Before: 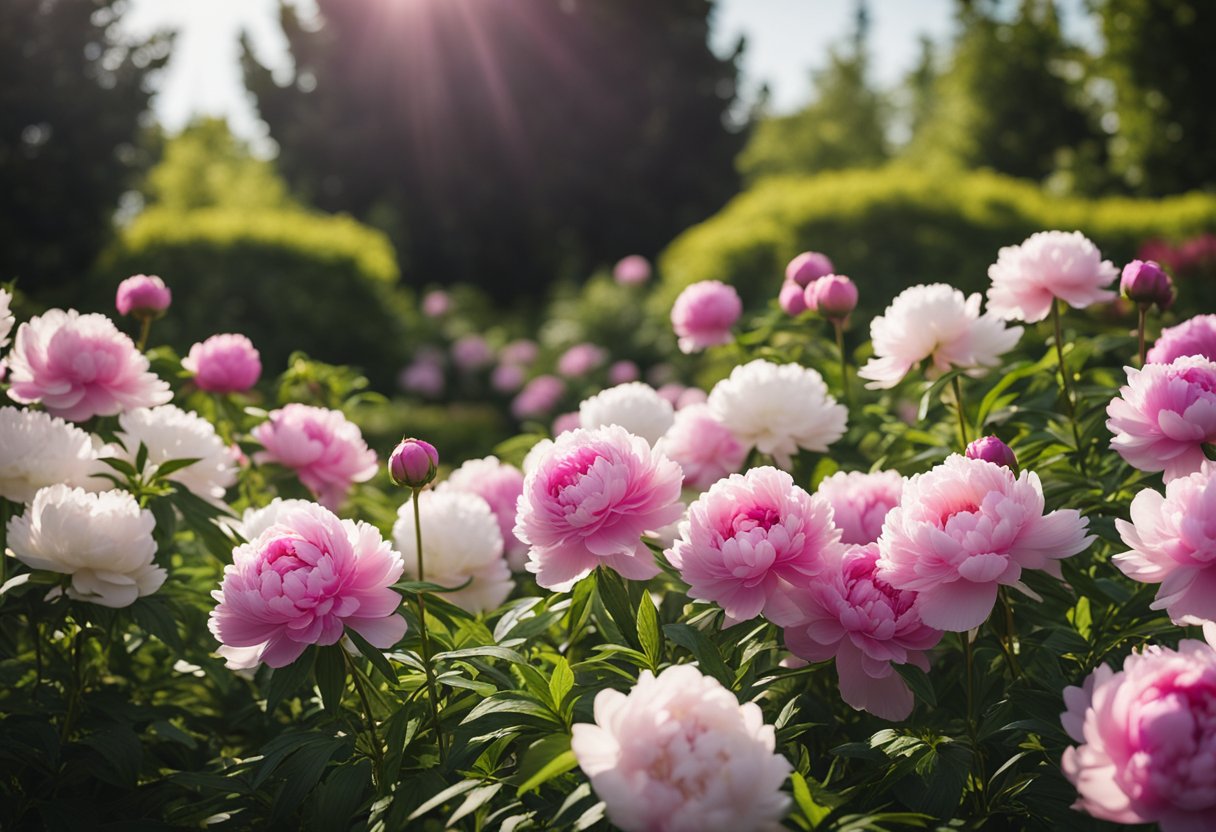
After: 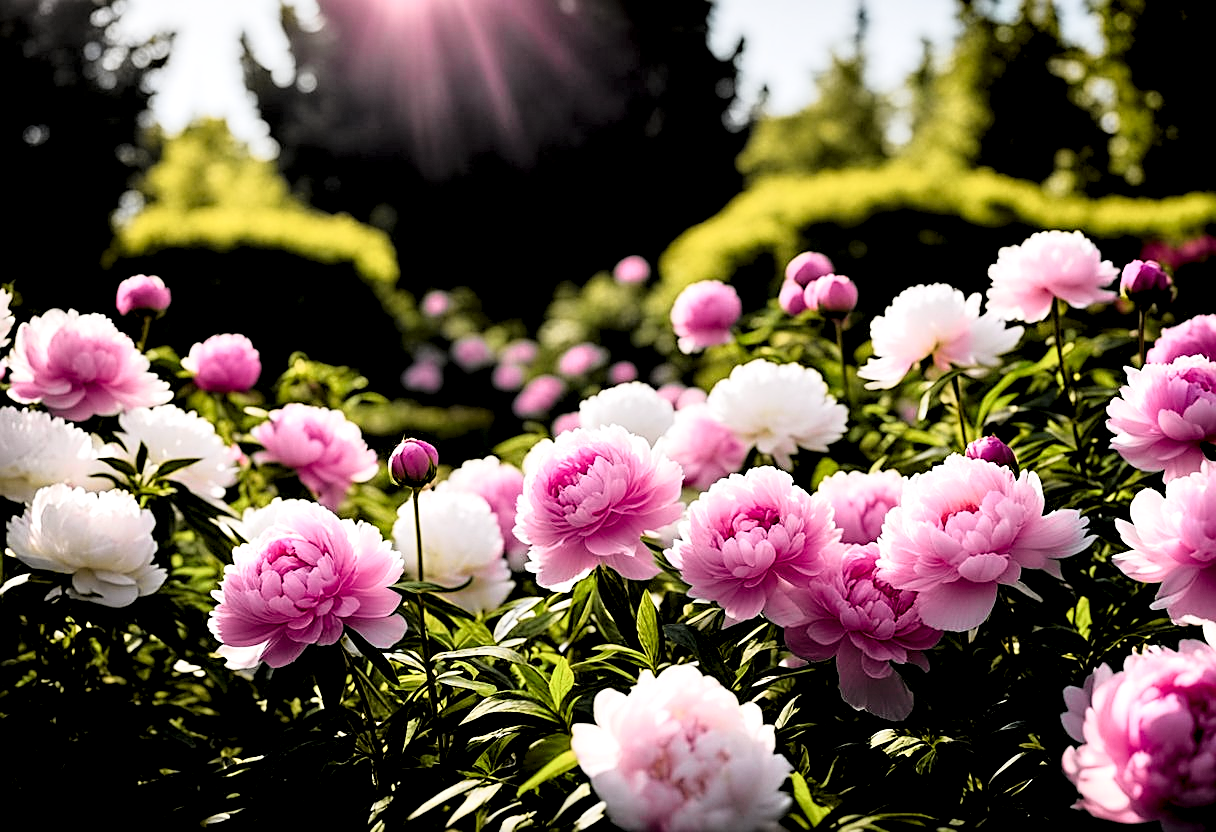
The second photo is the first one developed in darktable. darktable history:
filmic rgb: black relative exposure -3.86 EV, white relative exposure 3.48 EV, hardness 2.63, contrast 1.103
local contrast: highlights 123%, shadows 126%, detail 140%, midtone range 0.254
color balance: contrast -0.5%
tone curve: curves: ch0 [(0, 0.006) (0.037, 0.022) (0.123, 0.105) (0.19, 0.173) (0.277, 0.279) (0.474, 0.517) (0.597, 0.662) (0.687, 0.774) (0.855, 0.891) (1, 0.982)]; ch1 [(0, 0) (0.243, 0.245) (0.422, 0.415) (0.493, 0.495) (0.508, 0.503) (0.544, 0.552) (0.557, 0.582) (0.626, 0.672) (0.694, 0.732) (1, 1)]; ch2 [(0, 0) (0.249, 0.216) (0.356, 0.329) (0.424, 0.442) (0.476, 0.483) (0.498, 0.5) (0.517, 0.519) (0.532, 0.539) (0.562, 0.596) (0.614, 0.662) (0.706, 0.757) (0.808, 0.809) (0.991, 0.968)], color space Lab, independent channels, preserve colors none
contrast equalizer: octaves 7, y [[0.6 ×6], [0.55 ×6], [0 ×6], [0 ×6], [0 ×6]], mix 0.3
white balance: red 1.009, blue 1.027
sharpen: on, module defaults
